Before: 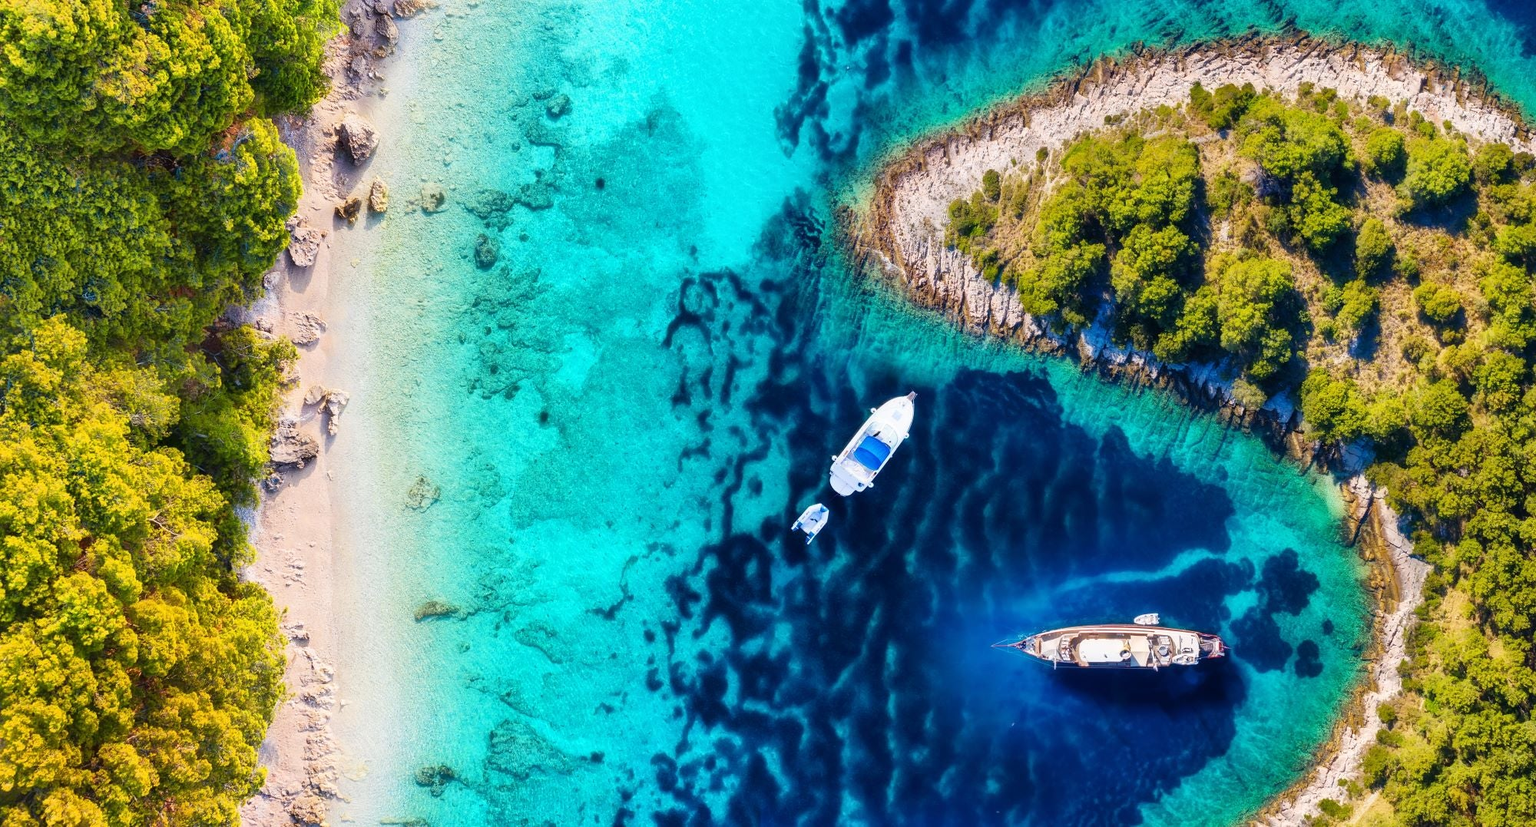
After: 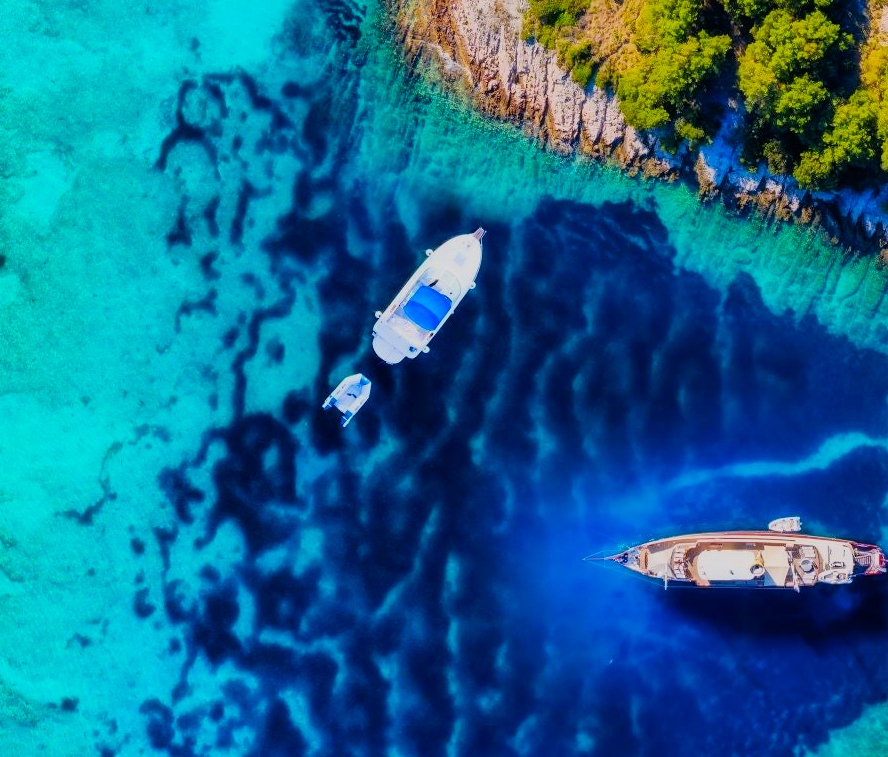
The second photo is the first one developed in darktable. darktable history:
crop: left 35.432%, top 26.233%, right 20.145%, bottom 3.432%
contrast brightness saturation: saturation 0.5
filmic rgb: hardness 4.17
